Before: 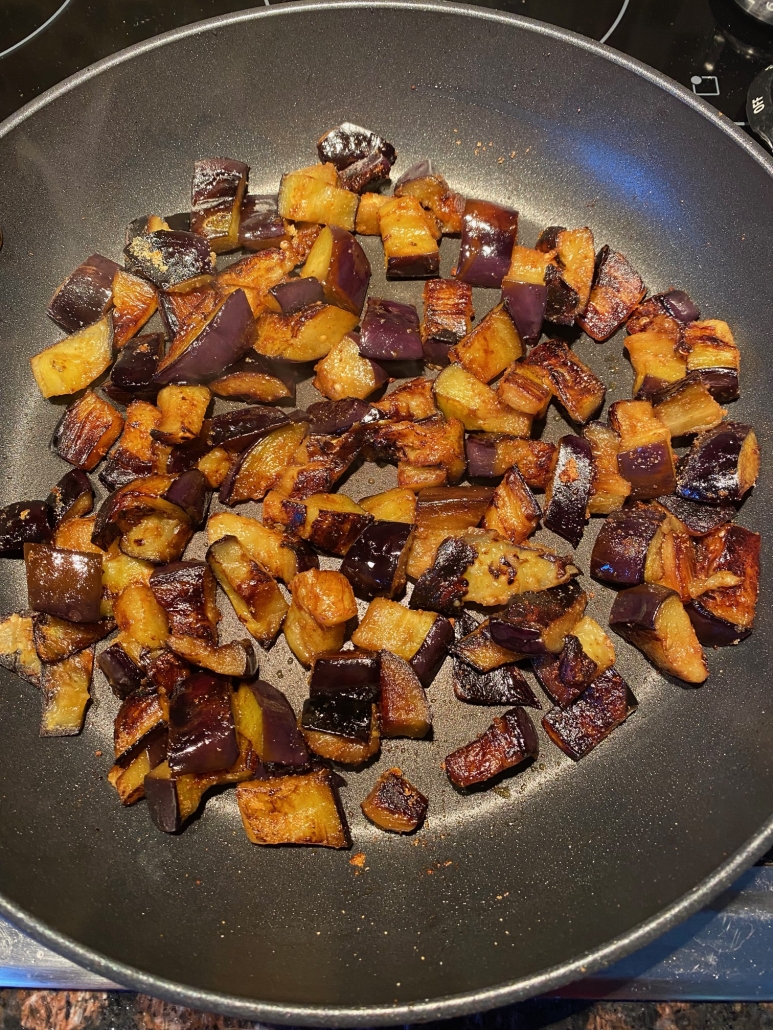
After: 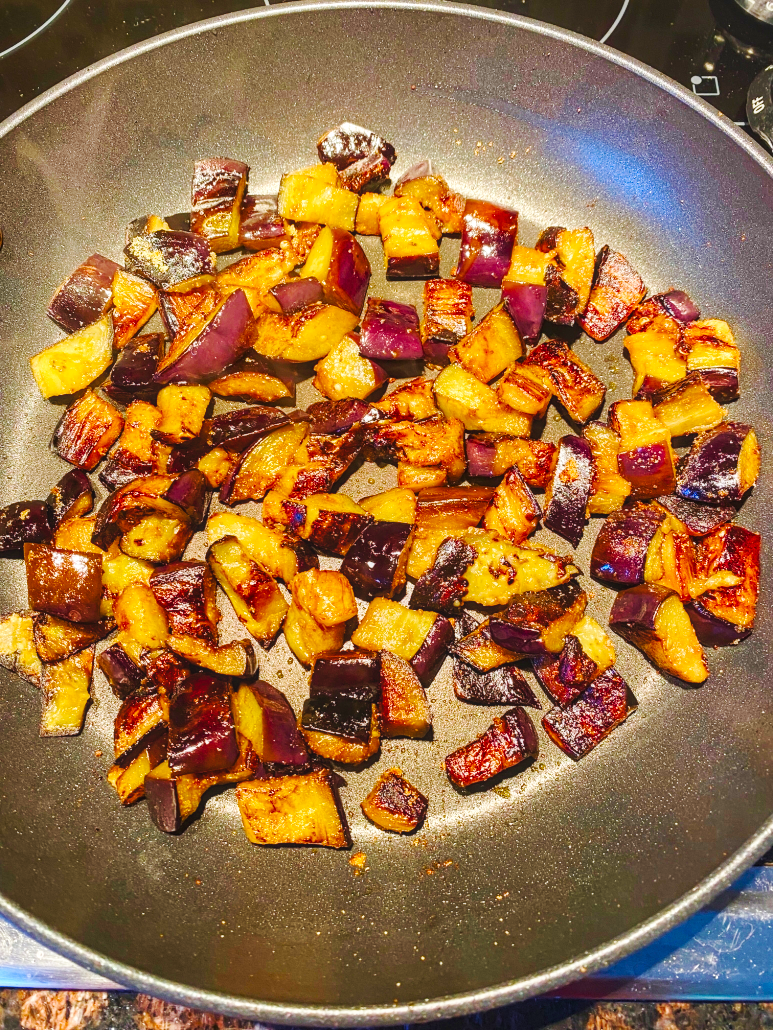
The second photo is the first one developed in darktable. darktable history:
velvia: on, module defaults
base curve: curves: ch0 [(0, 0.007) (0.028, 0.063) (0.121, 0.311) (0.46, 0.743) (0.859, 0.957) (1, 1)], preserve colors none
local contrast: on, module defaults
contrast brightness saturation: saturation 0.131
color balance rgb: perceptual saturation grading › global saturation 20%, perceptual saturation grading › highlights -14.341%, perceptual saturation grading › shadows 49.694%
